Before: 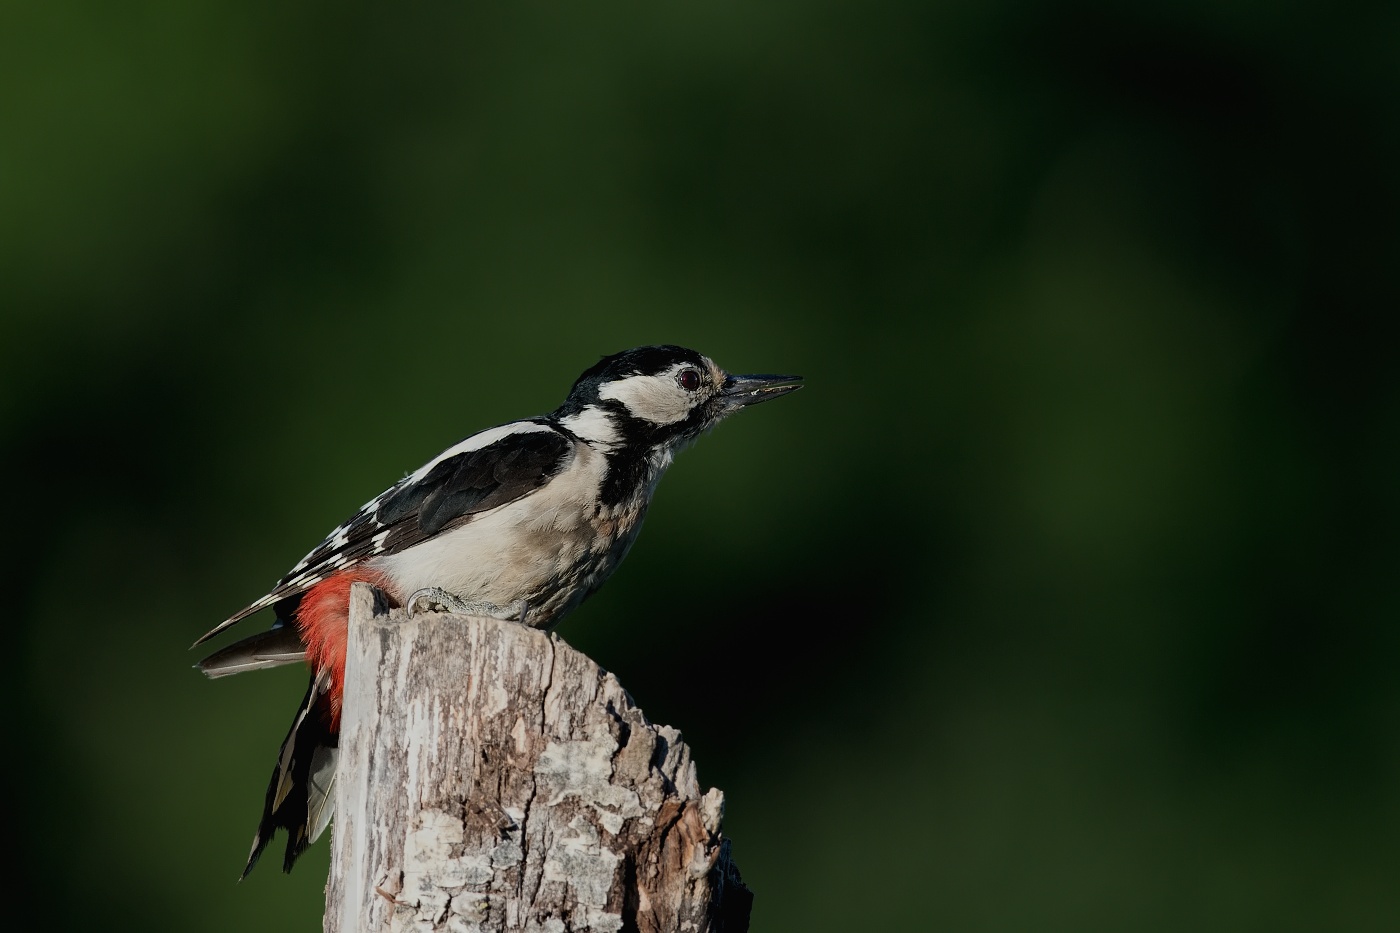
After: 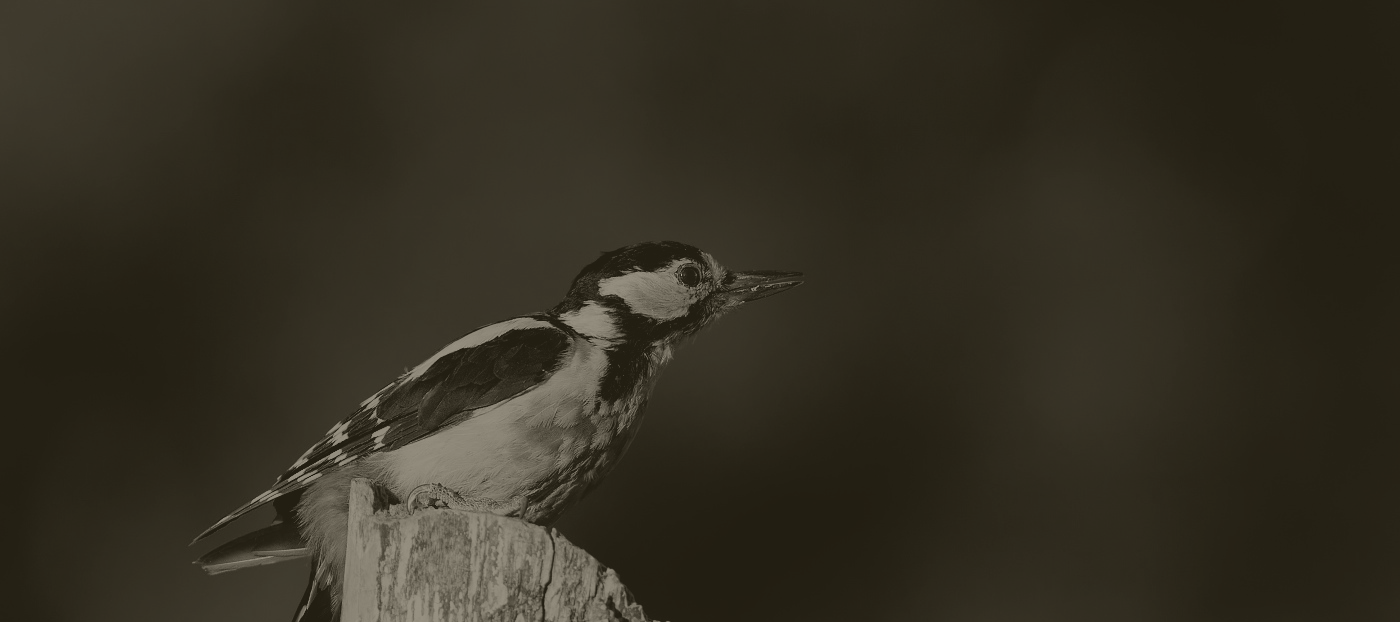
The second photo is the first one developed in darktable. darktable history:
colorize: hue 41.44°, saturation 22%, source mix 60%, lightness 10.61%
crop: top 11.166%, bottom 22.168%
